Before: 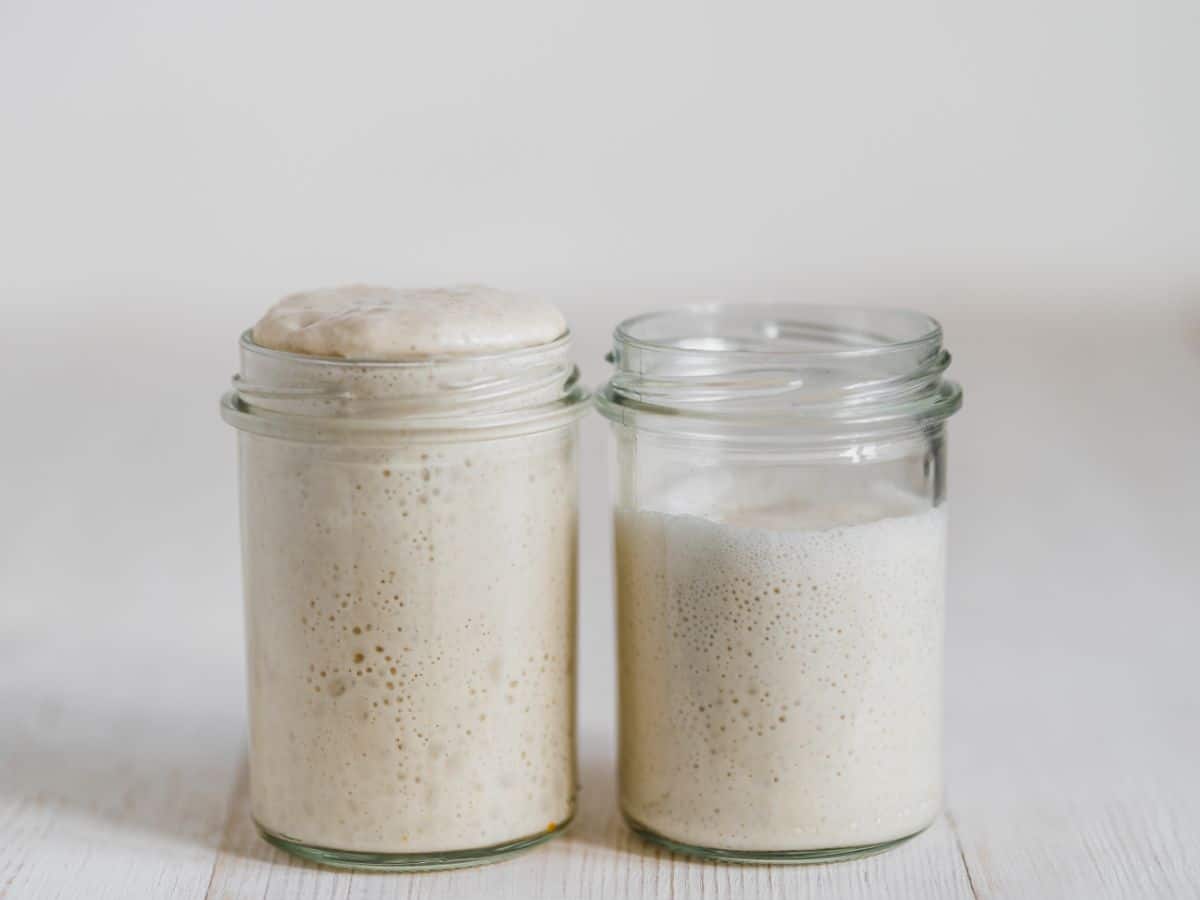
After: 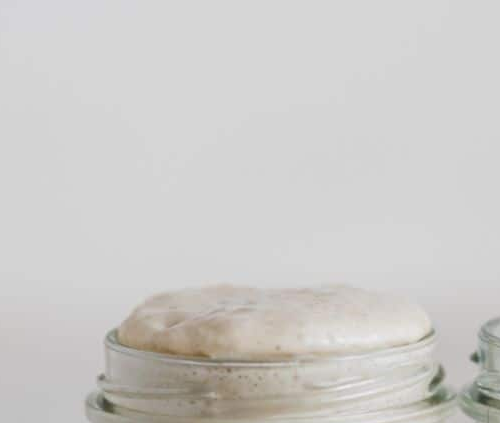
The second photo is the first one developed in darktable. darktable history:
crop and rotate: left 11.286%, top 0.05%, right 47.023%, bottom 52.921%
